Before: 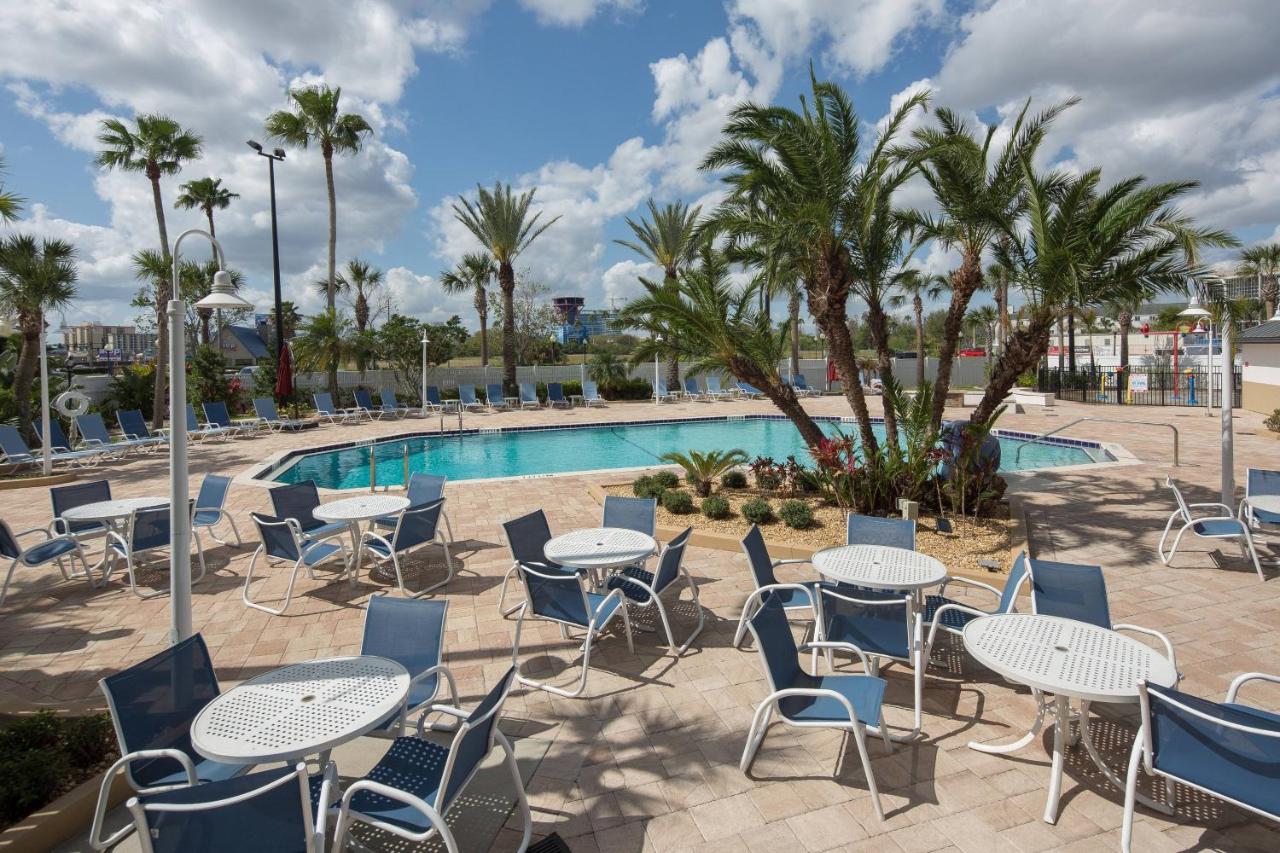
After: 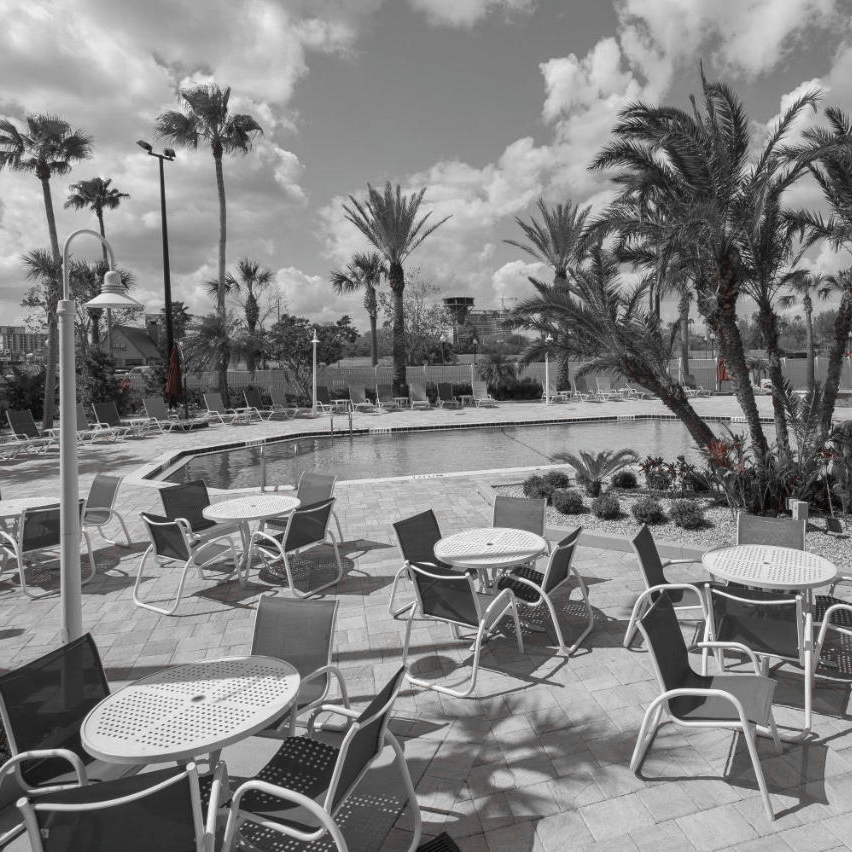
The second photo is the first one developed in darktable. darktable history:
crop and rotate: left 8.672%, right 24.705%
shadows and highlights: shadows 25.35, highlights -23.7
color zones: curves: ch1 [(0, 0.006) (0.094, 0.285) (0.171, 0.001) (0.429, 0.001) (0.571, 0.003) (0.714, 0.004) (0.857, 0.004) (1, 0.006)]
